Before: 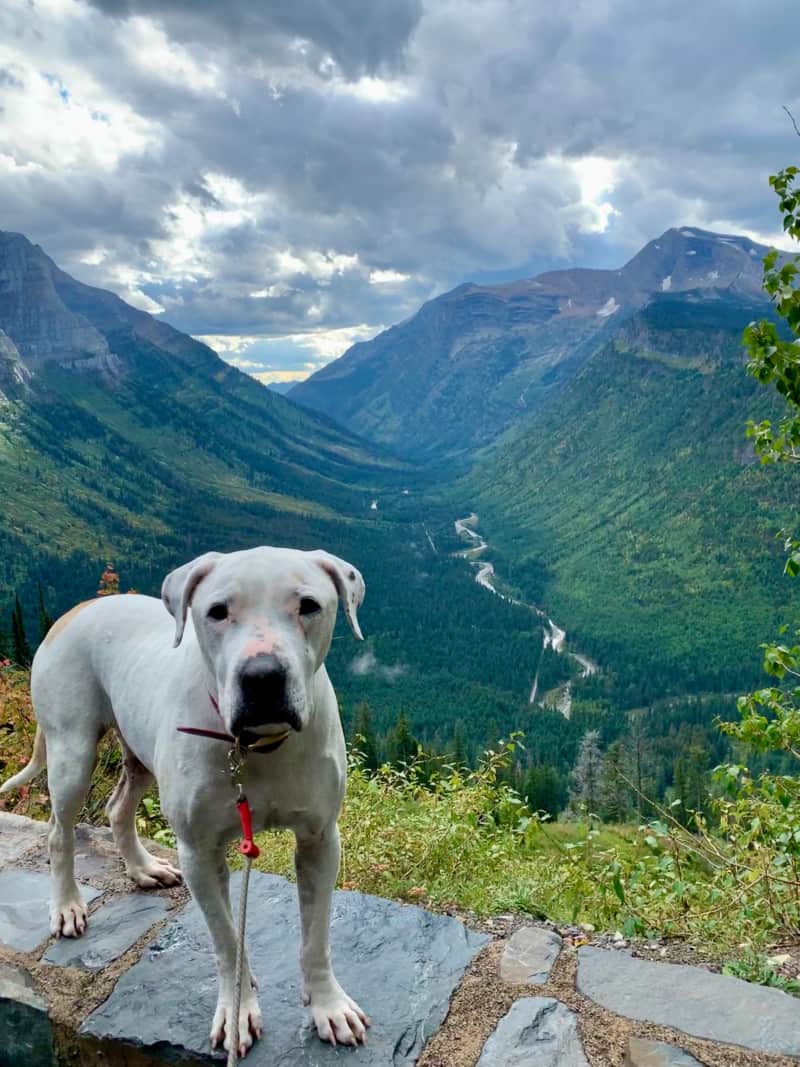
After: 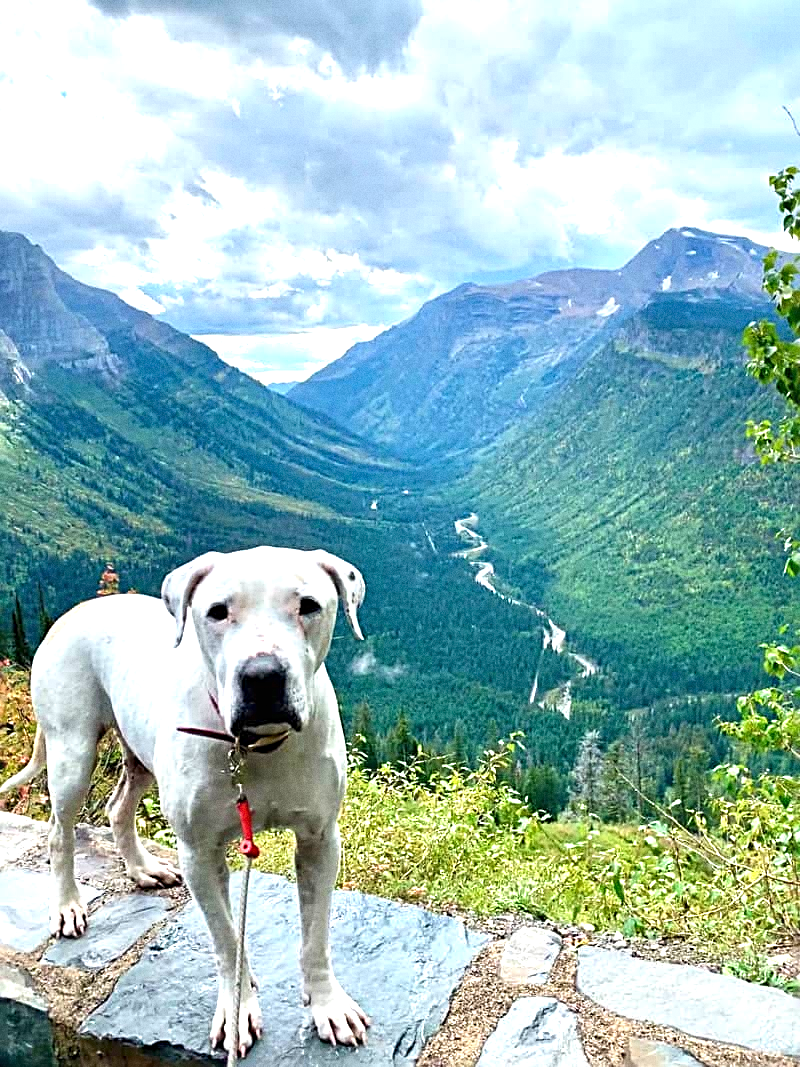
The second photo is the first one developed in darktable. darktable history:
grain: on, module defaults
exposure: black level correction 0, exposure 1.2 EV, compensate highlight preservation false
sharpen: radius 2.676, amount 0.669
